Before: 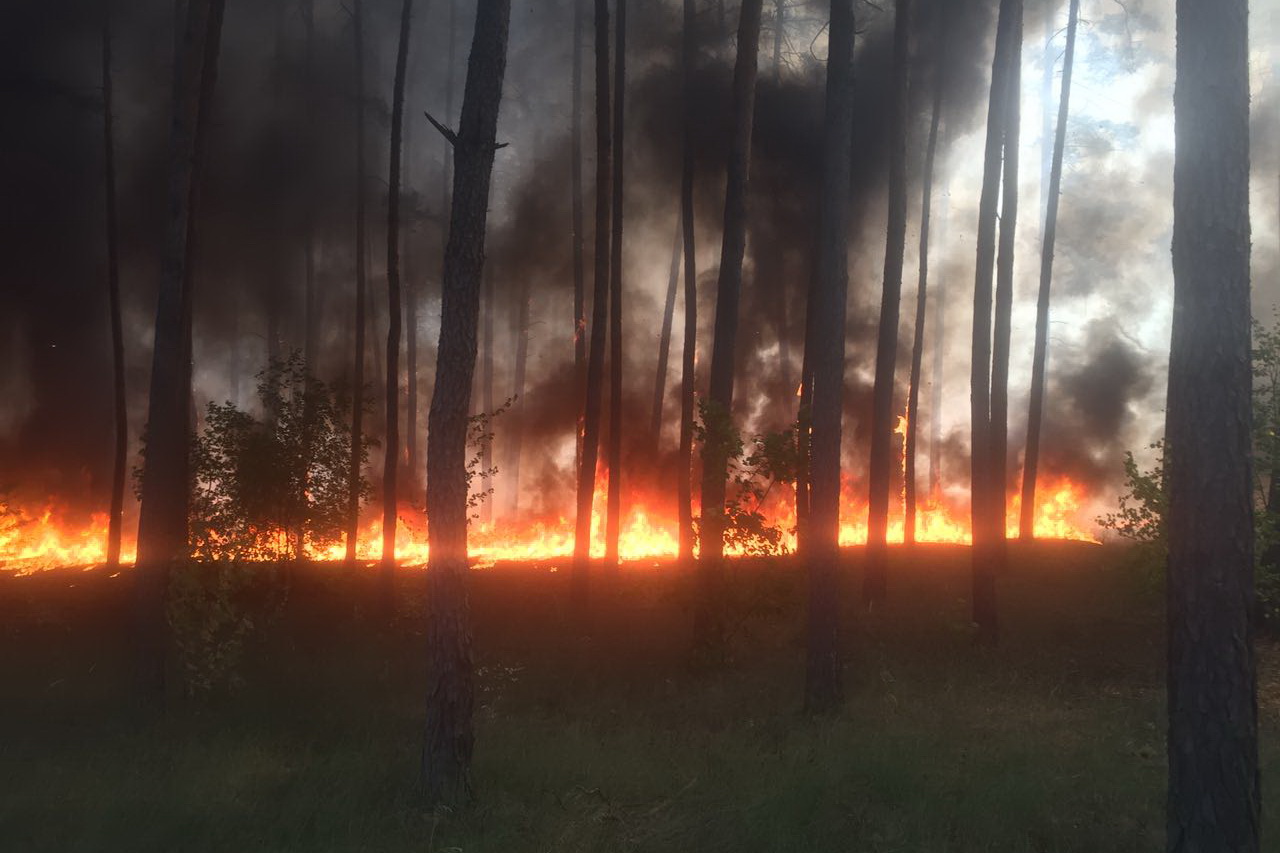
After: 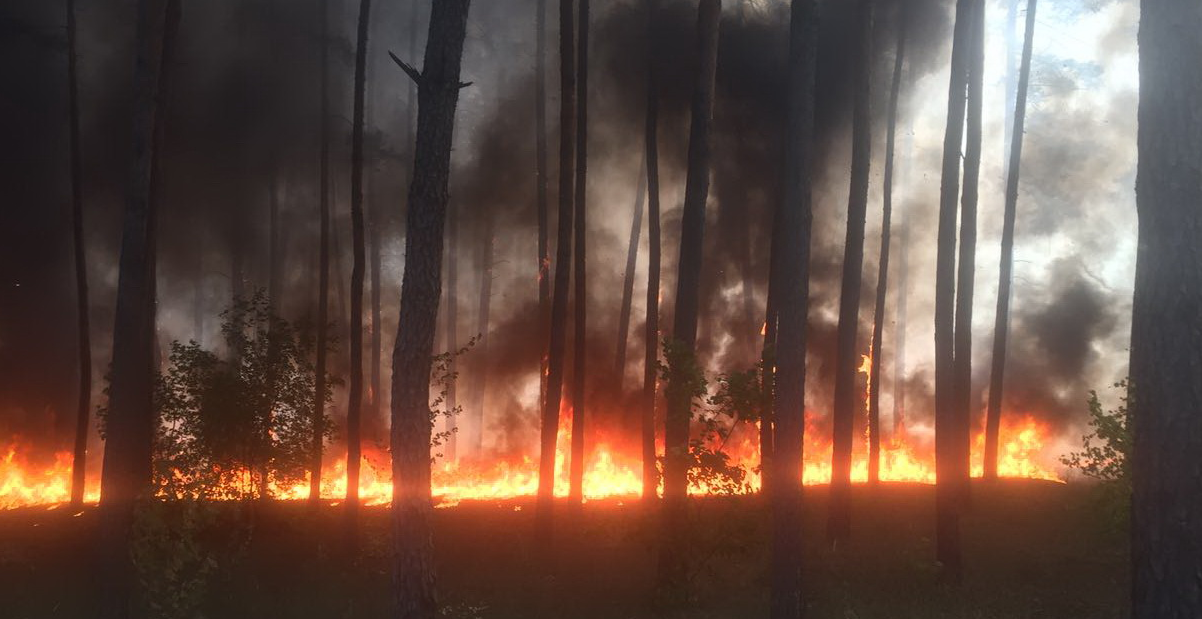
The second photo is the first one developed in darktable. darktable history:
crop: left 2.864%, top 7.227%, right 3.194%, bottom 20.17%
